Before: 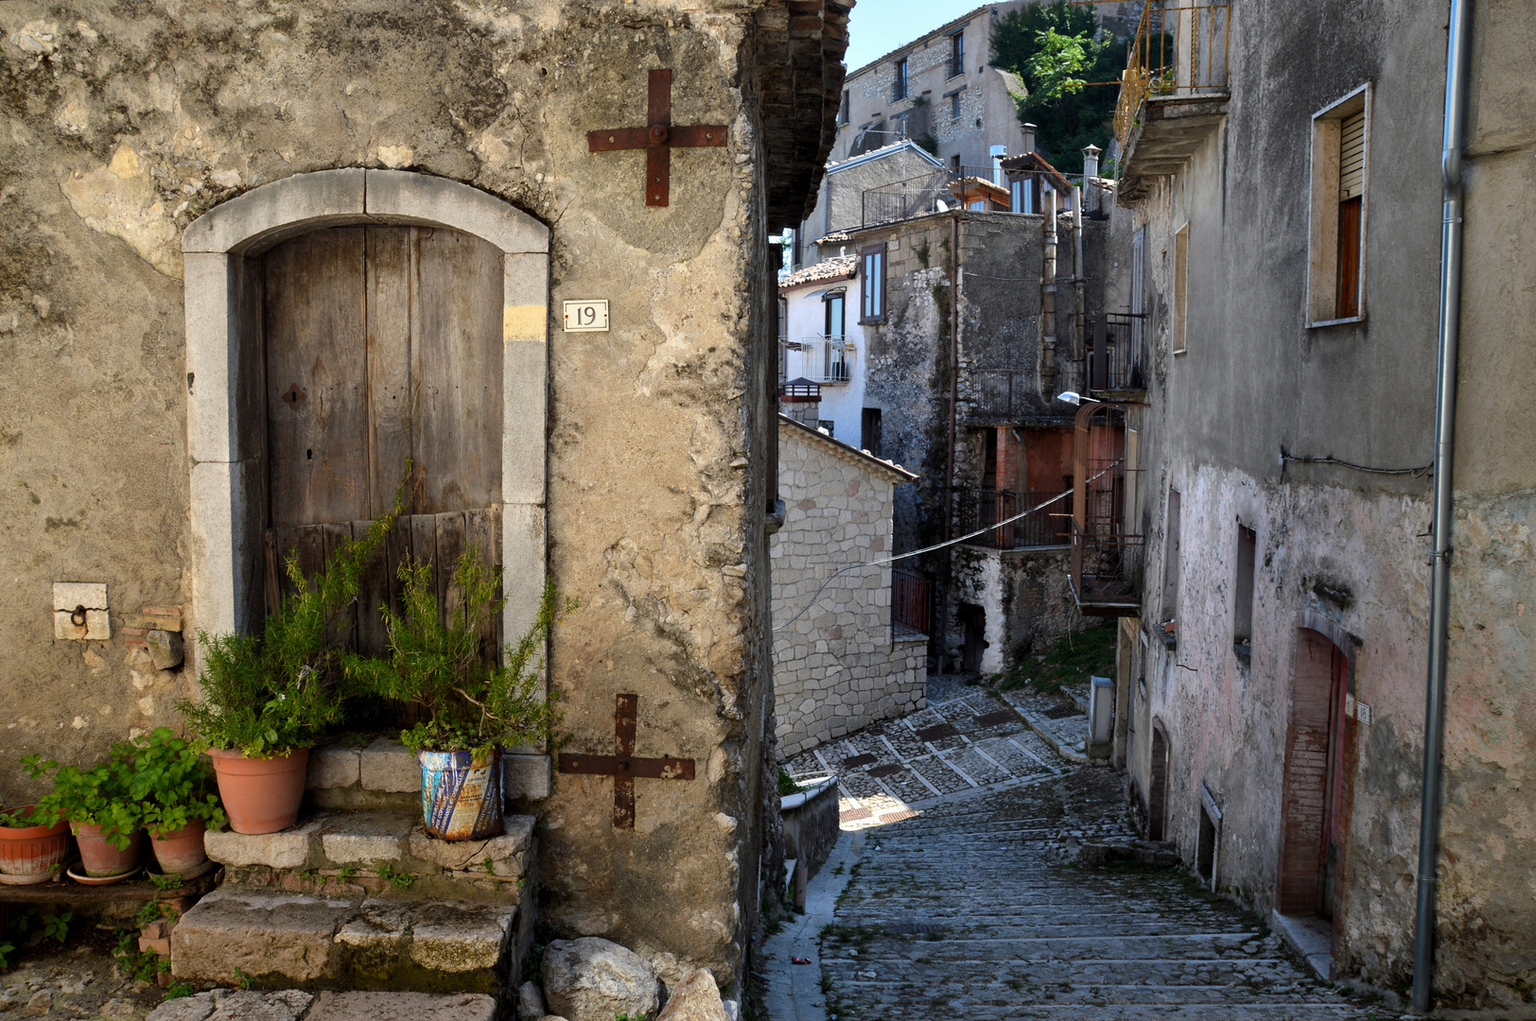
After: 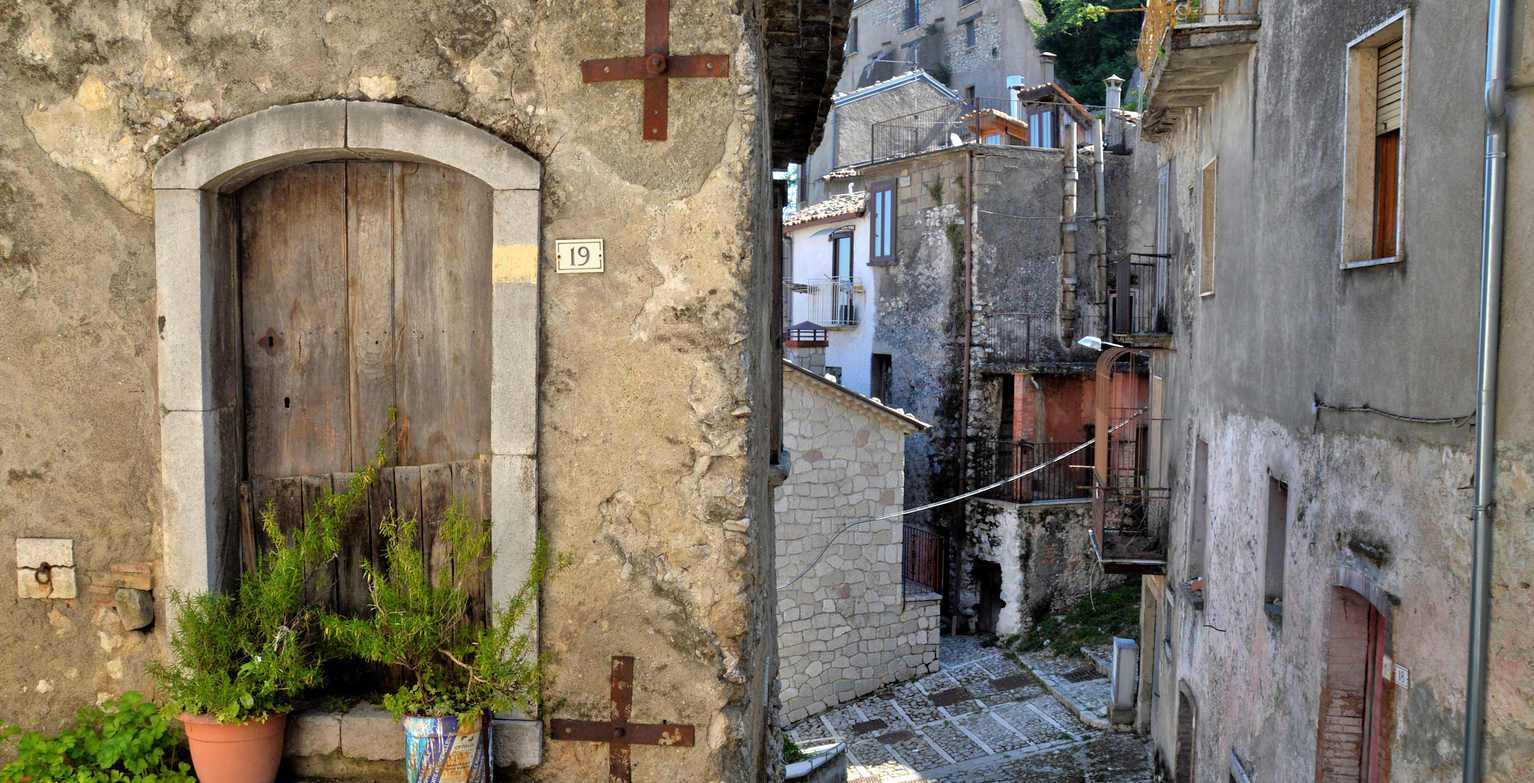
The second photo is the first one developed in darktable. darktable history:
tone equalizer: -7 EV 0.143 EV, -6 EV 0.581 EV, -5 EV 1.12 EV, -4 EV 1.37 EV, -3 EV 1.18 EV, -2 EV 0.6 EV, -1 EV 0.165 EV
crop: left 2.504%, top 7.287%, right 3.018%, bottom 20.172%
